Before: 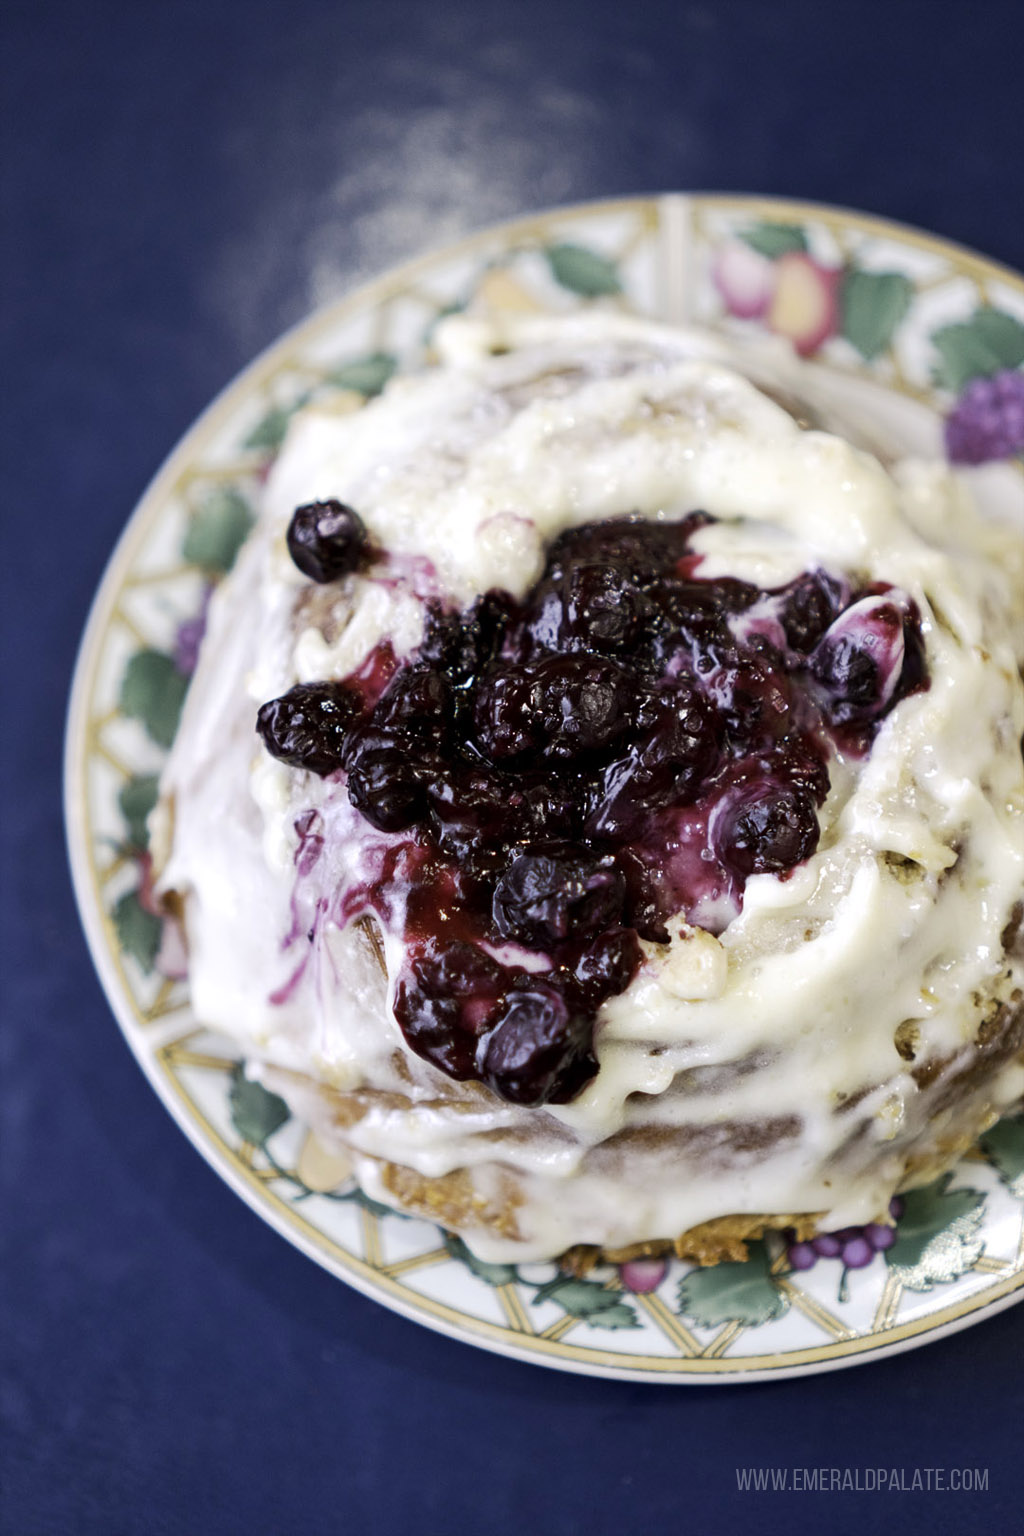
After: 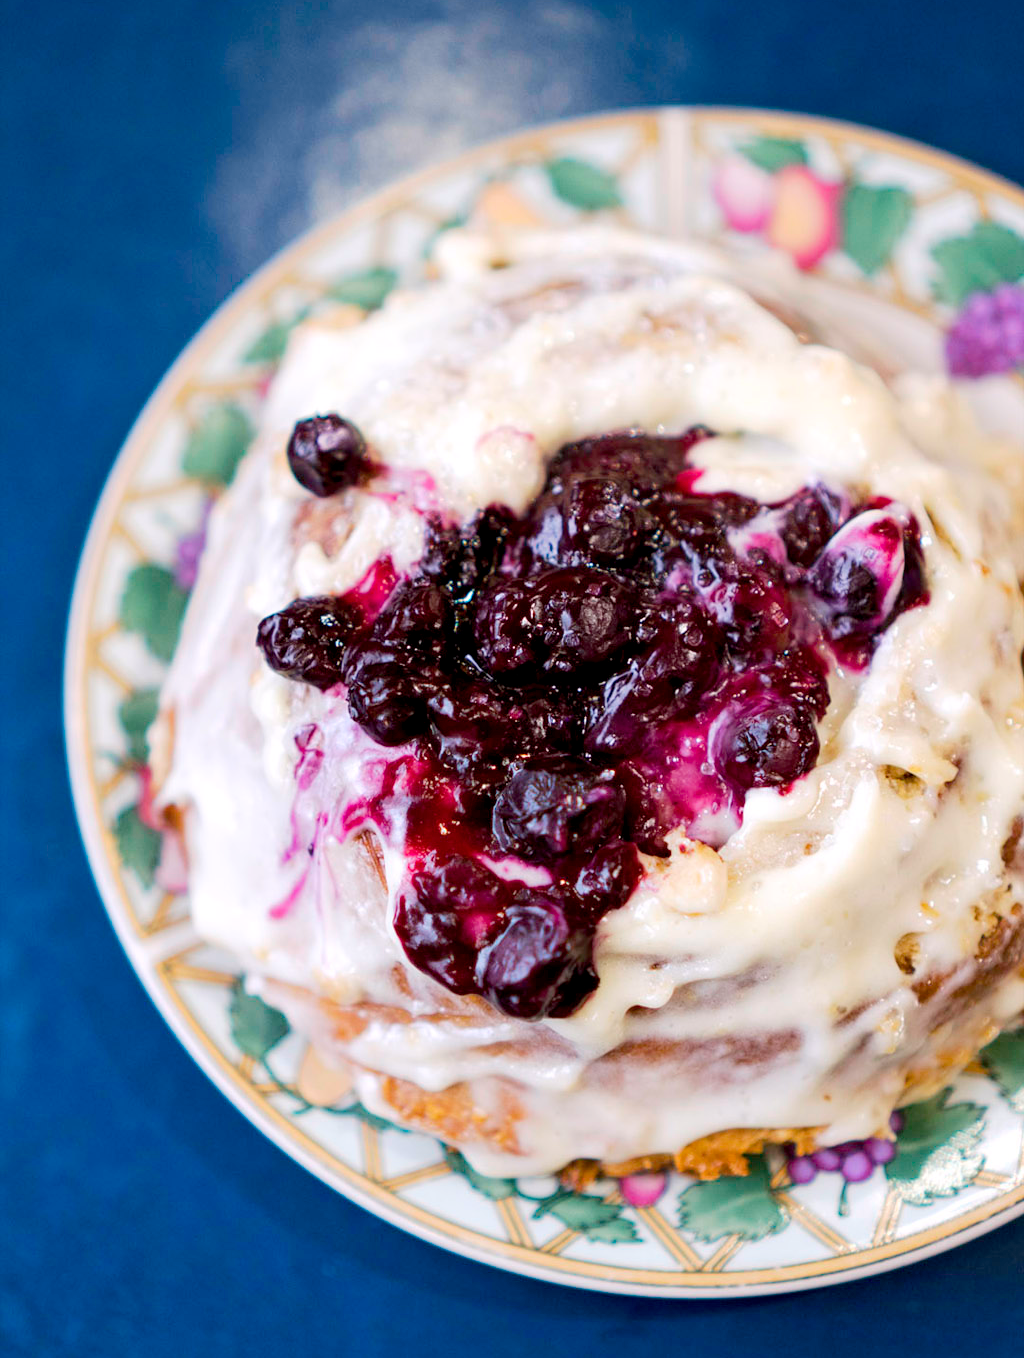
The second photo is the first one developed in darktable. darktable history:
crop and rotate: top 5.615%, bottom 5.914%
exposure: black level correction 0.001, compensate exposure bias true, compensate highlight preservation false
color balance rgb: highlights gain › chroma 0.265%, highlights gain › hue 330.93°, linear chroma grading › global chroma 14.501%, perceptual saturation grading › global saturation -0.147%, perceptual brilliance grading › mid-tones 10.616%, perceptual brilliance grading › shadows 14.765%
